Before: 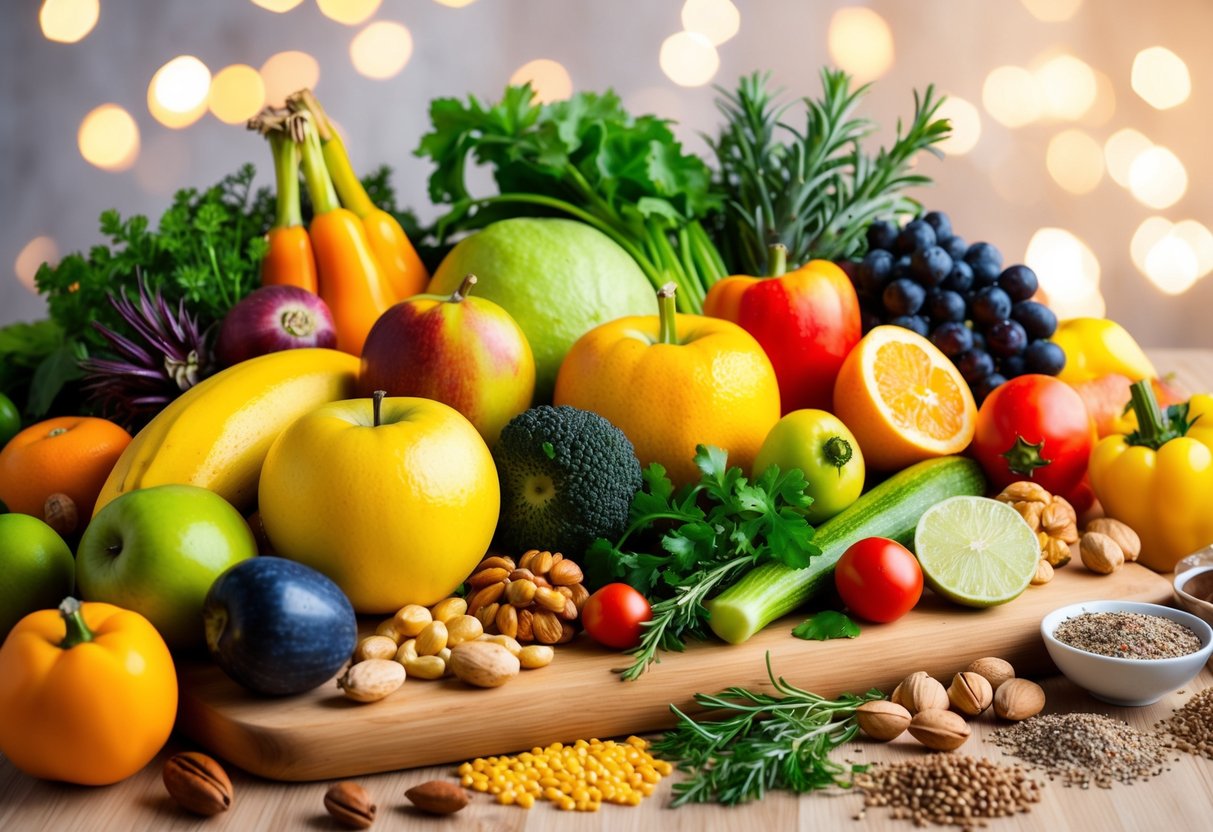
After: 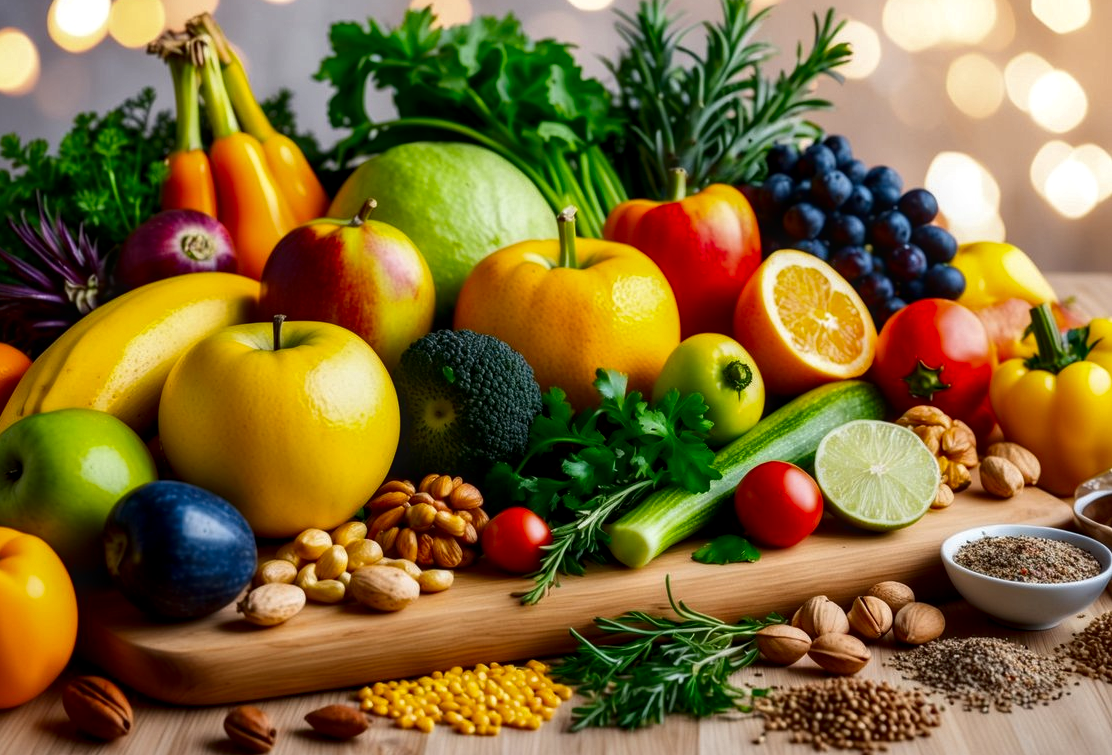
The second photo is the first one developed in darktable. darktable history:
crop and rotate: left 8.262%, top 9.226%
local contrast: on, module defaults
contrast brightness saturation: brightness -0.2, saturation 0.08
